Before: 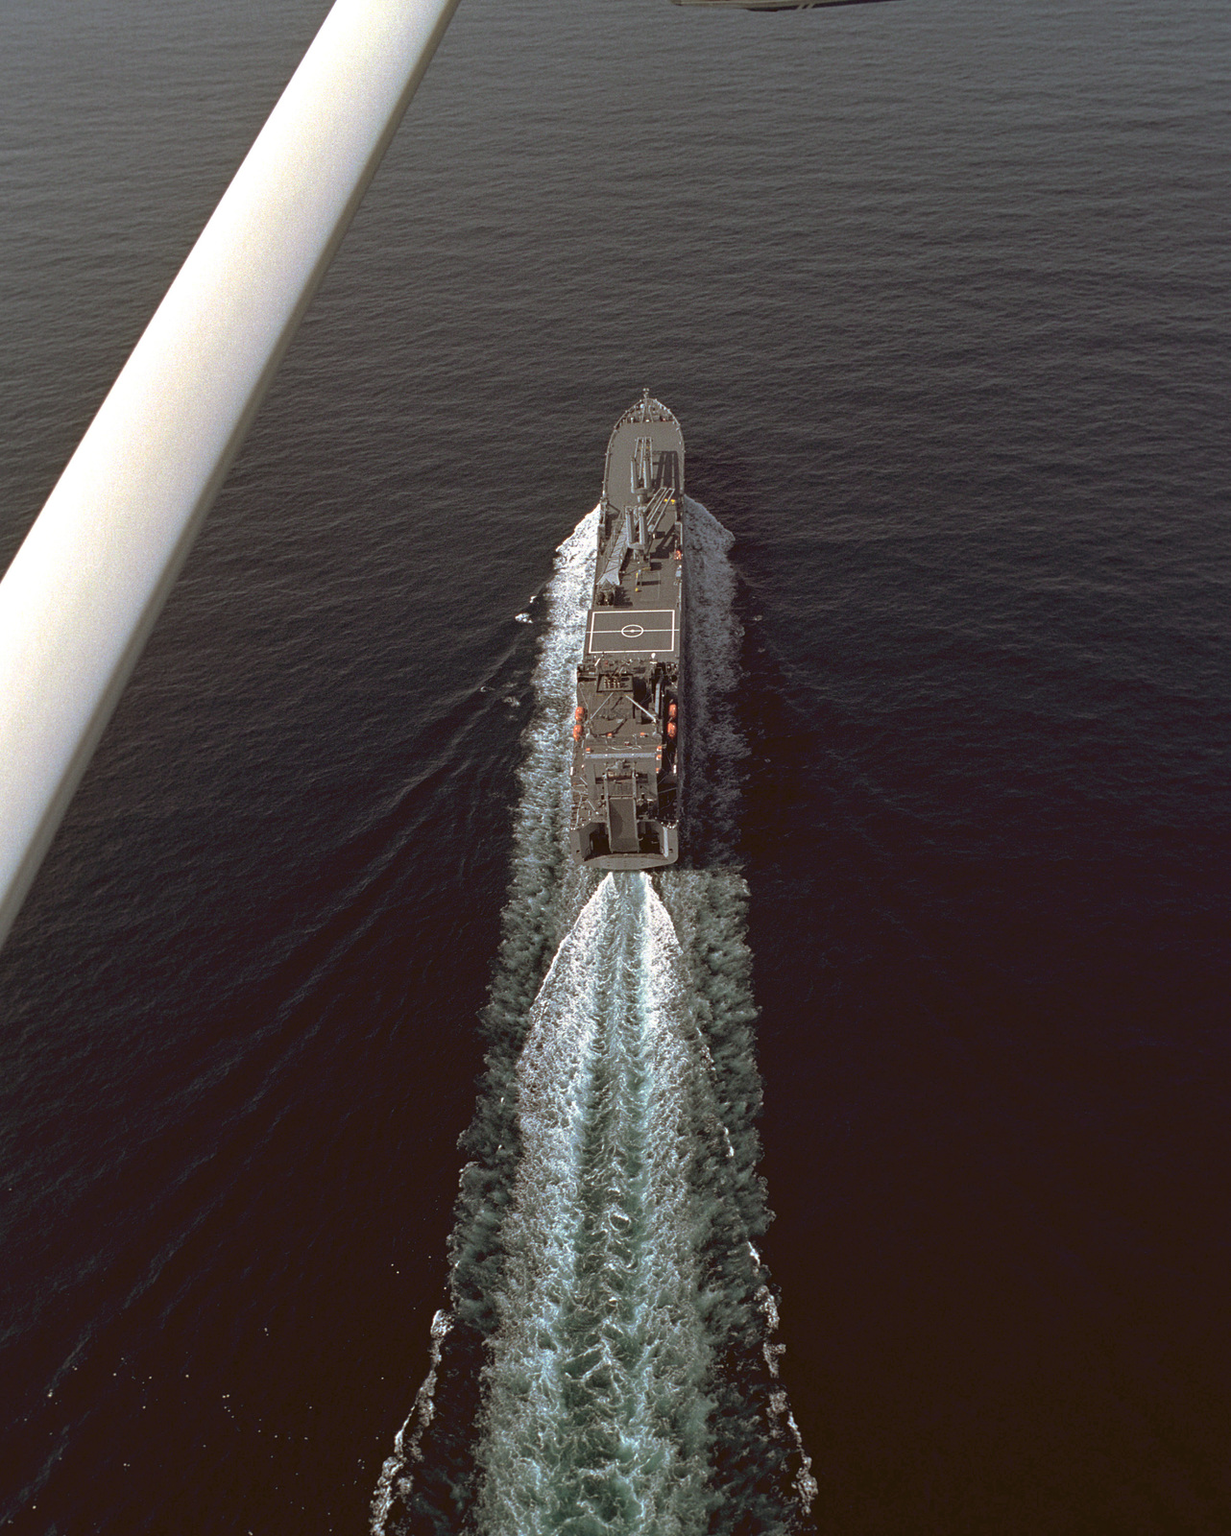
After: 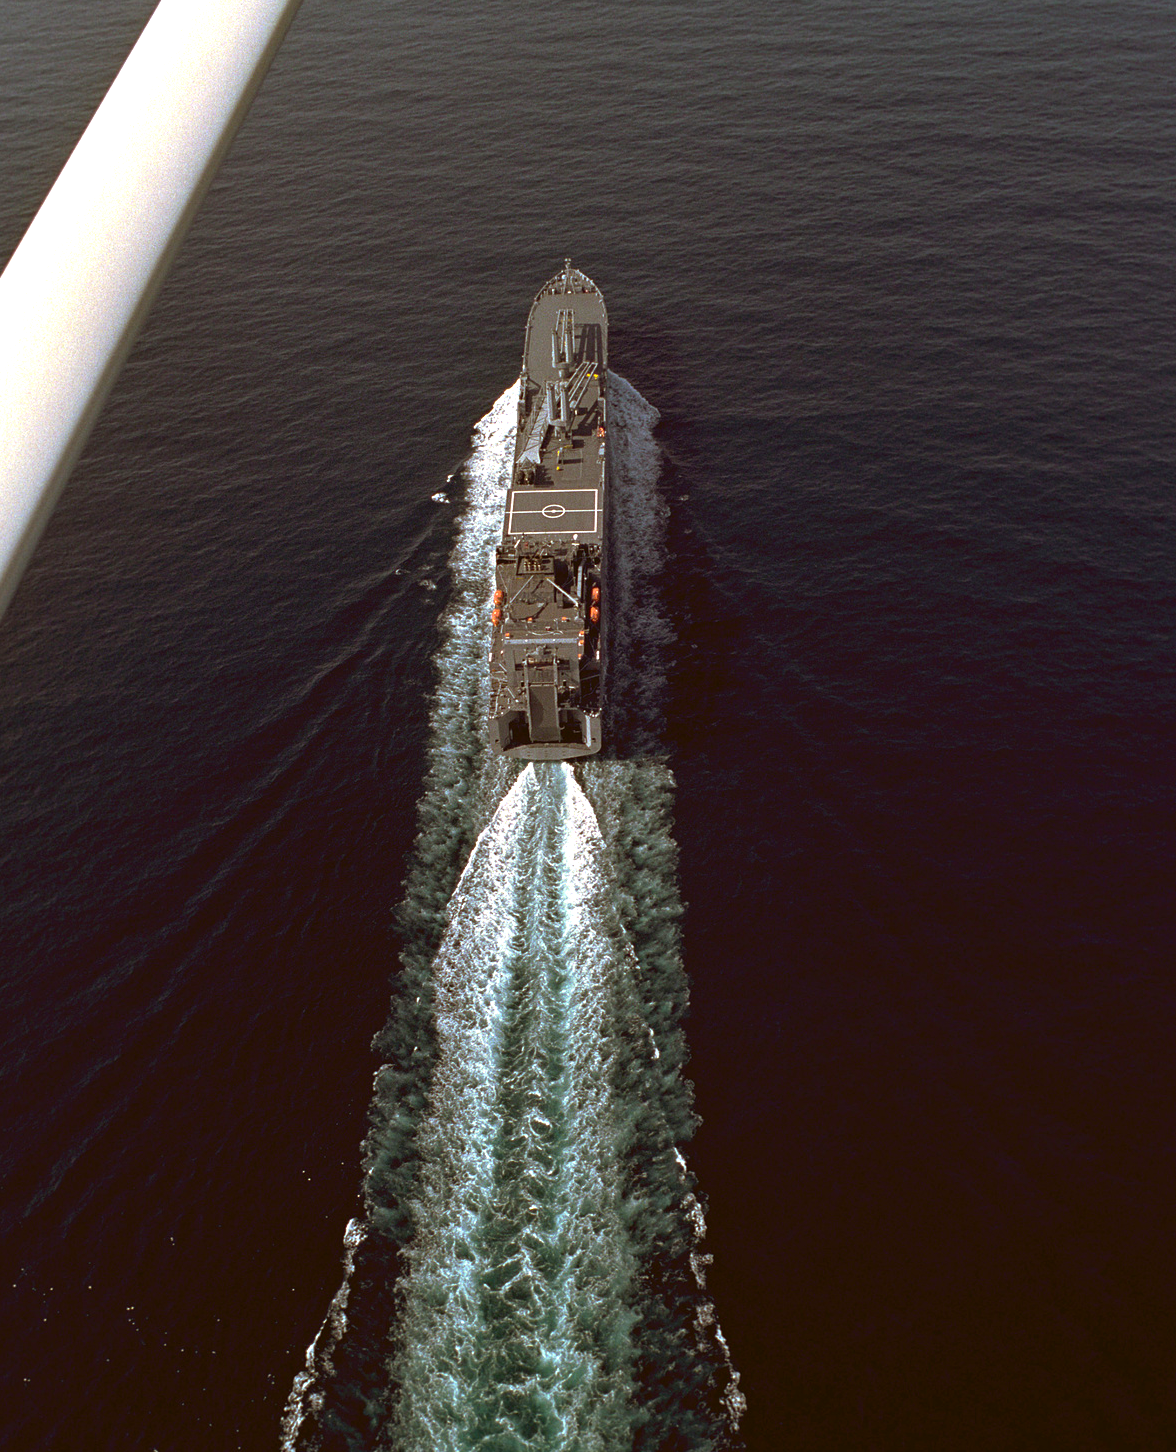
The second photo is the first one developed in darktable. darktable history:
crop and rotate: left 8.262%, top 9.226%
color balance rgb: linear chroma grading › global chroma 16.62%, perceptual saturation grading › highlights -8.63%, perceptual saturation grading › mid-tones 18.66%, perceptual saturation grading › shadows 28.49%, perceptual brilliance grading › highlights 14.22%, perceptual brilliance grading › shadows -18.96%, global vibrance 27.71%
